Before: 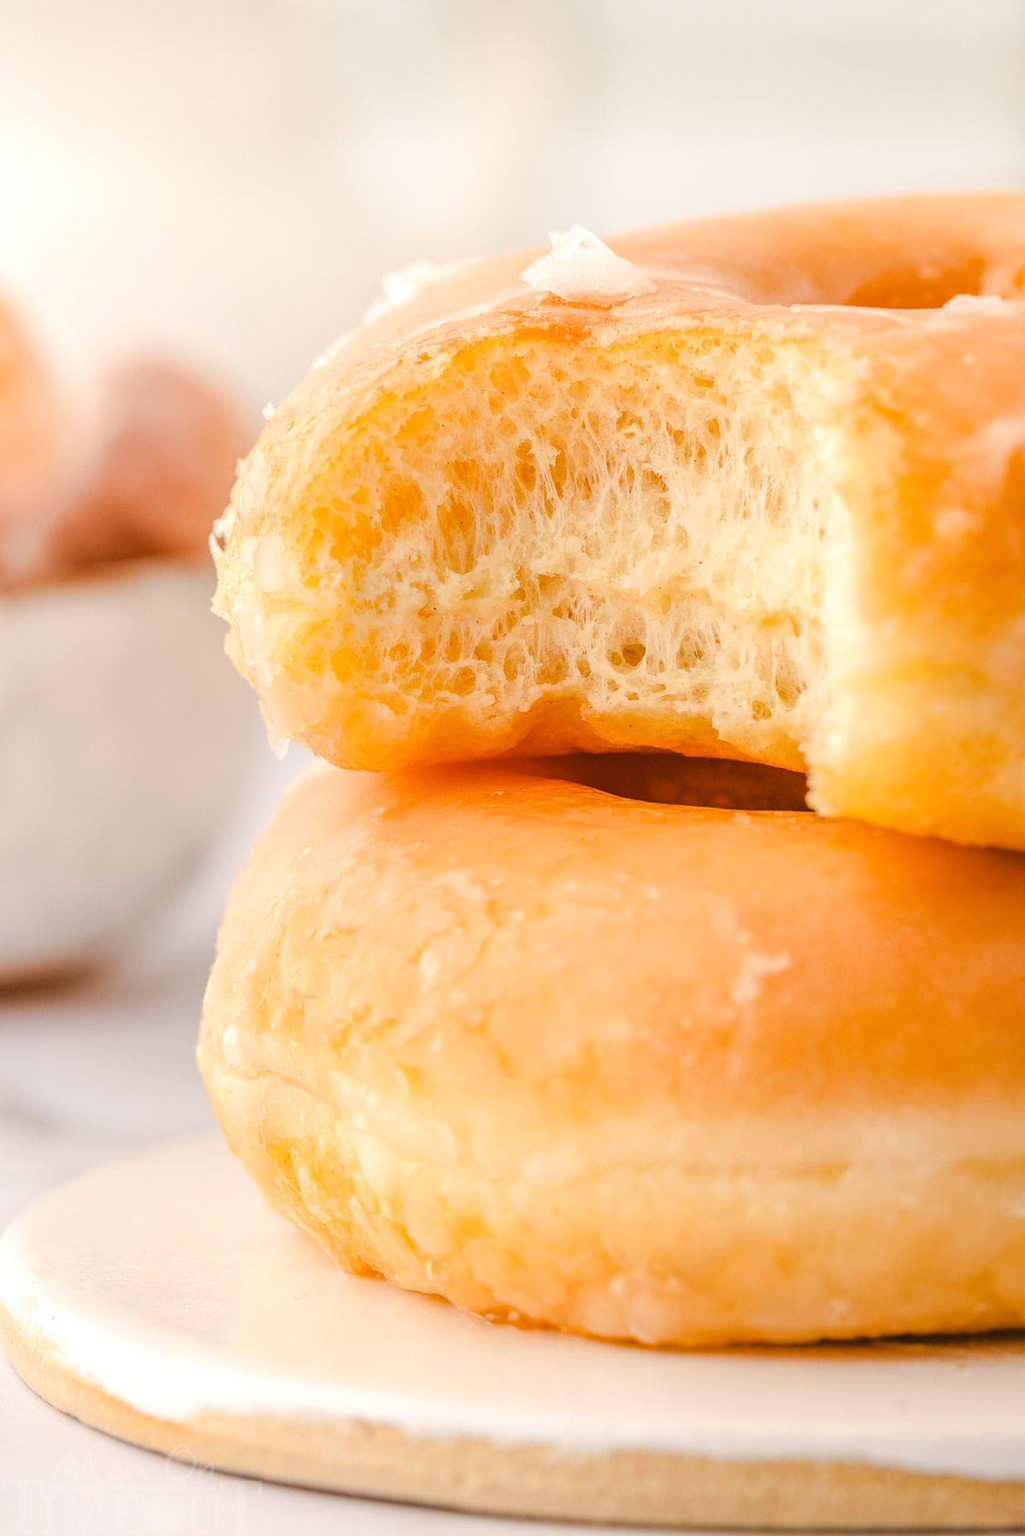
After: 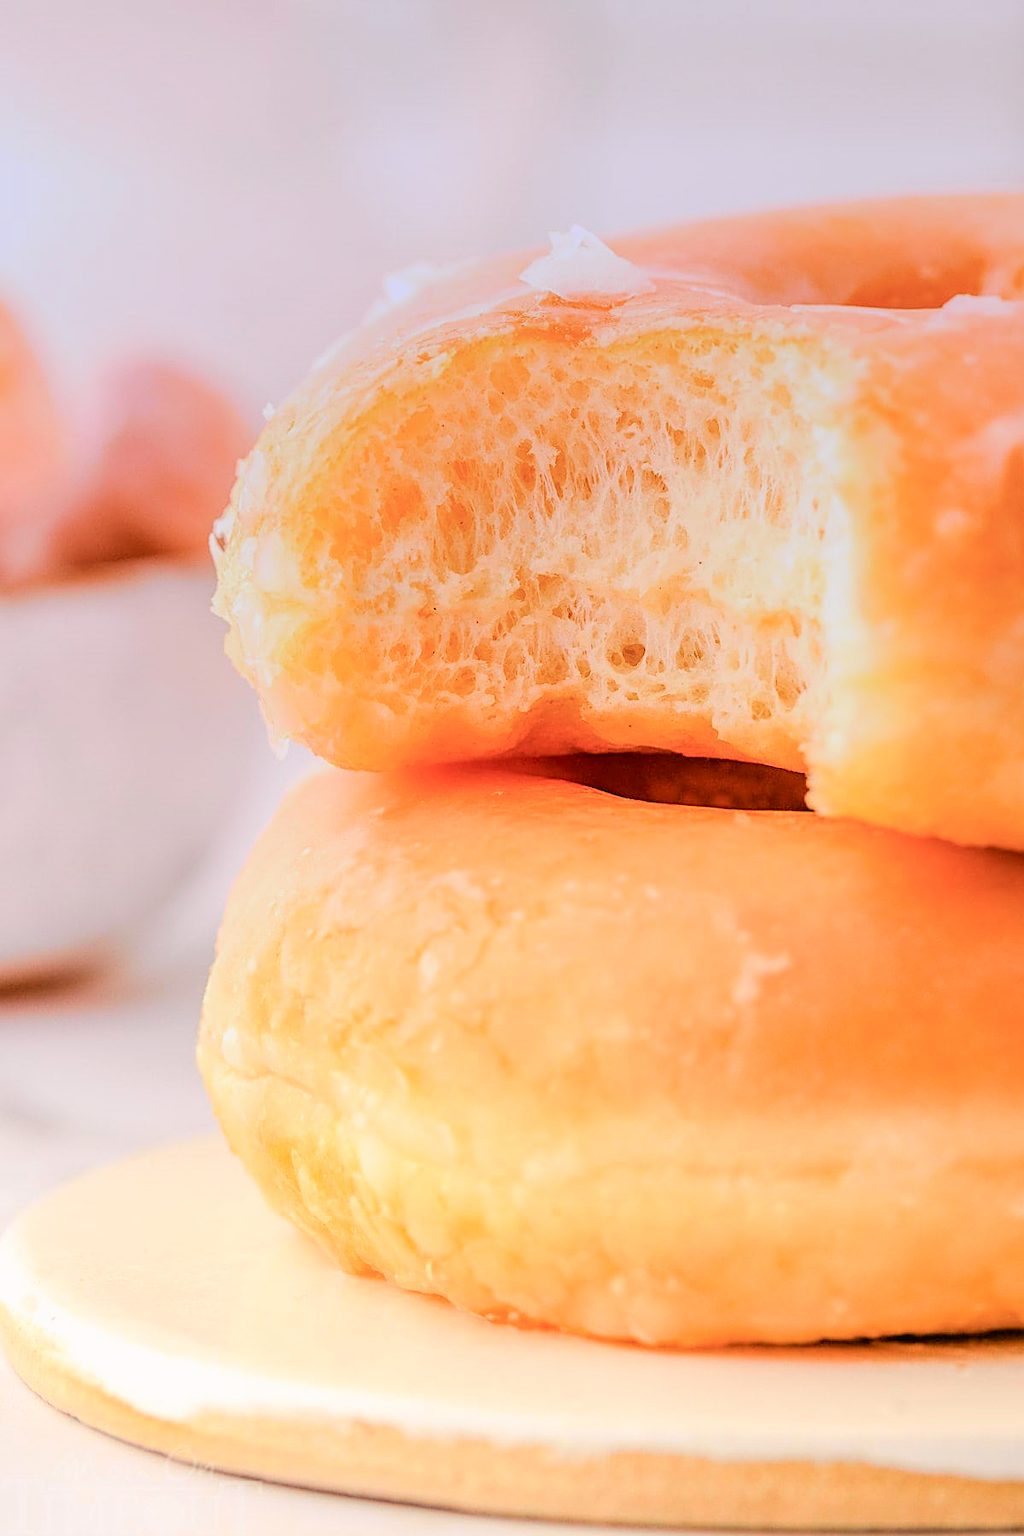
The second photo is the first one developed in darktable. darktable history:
graduated density: hue 238.83°, saturation 50%
rgb levels: levels [[0.013, 0.434, 0.89], [0, 0.5, 1], [0, 0.5, 1]]
sharpen: on, module defaults
tone curve: curves: ch0 [(0, 0.019) (0.066, 0.043) (0.189, 0.182) (0.368, 0.407) (0.501, 0.564) (0.677, 0.729) (0.851, 0.861) (0.997, 0.959)]; ch1 [(0, 0) (0.187, 0.121) (0.388, 0.346) (0.437, 0.409) (0.474, 0.472) (0.499, 0.501) (0.514, 0.515) (0.542, 0.557) (0.645, 0.686) (0.812, 0.856) (1, 1)]; ch2 [(0, 0) (0.246, 0.214) (0.421, 0.427) (0.459, 0.484) (0.5, 0.504) (0.518, 0.523) (0.529, 0.548) (0.56, 0.576) (0.607, 0.63) (0.744, 0.734) (0.867, 0.821) (0.993, 0.889)], color space Lab, independent channels, preserve colors none
